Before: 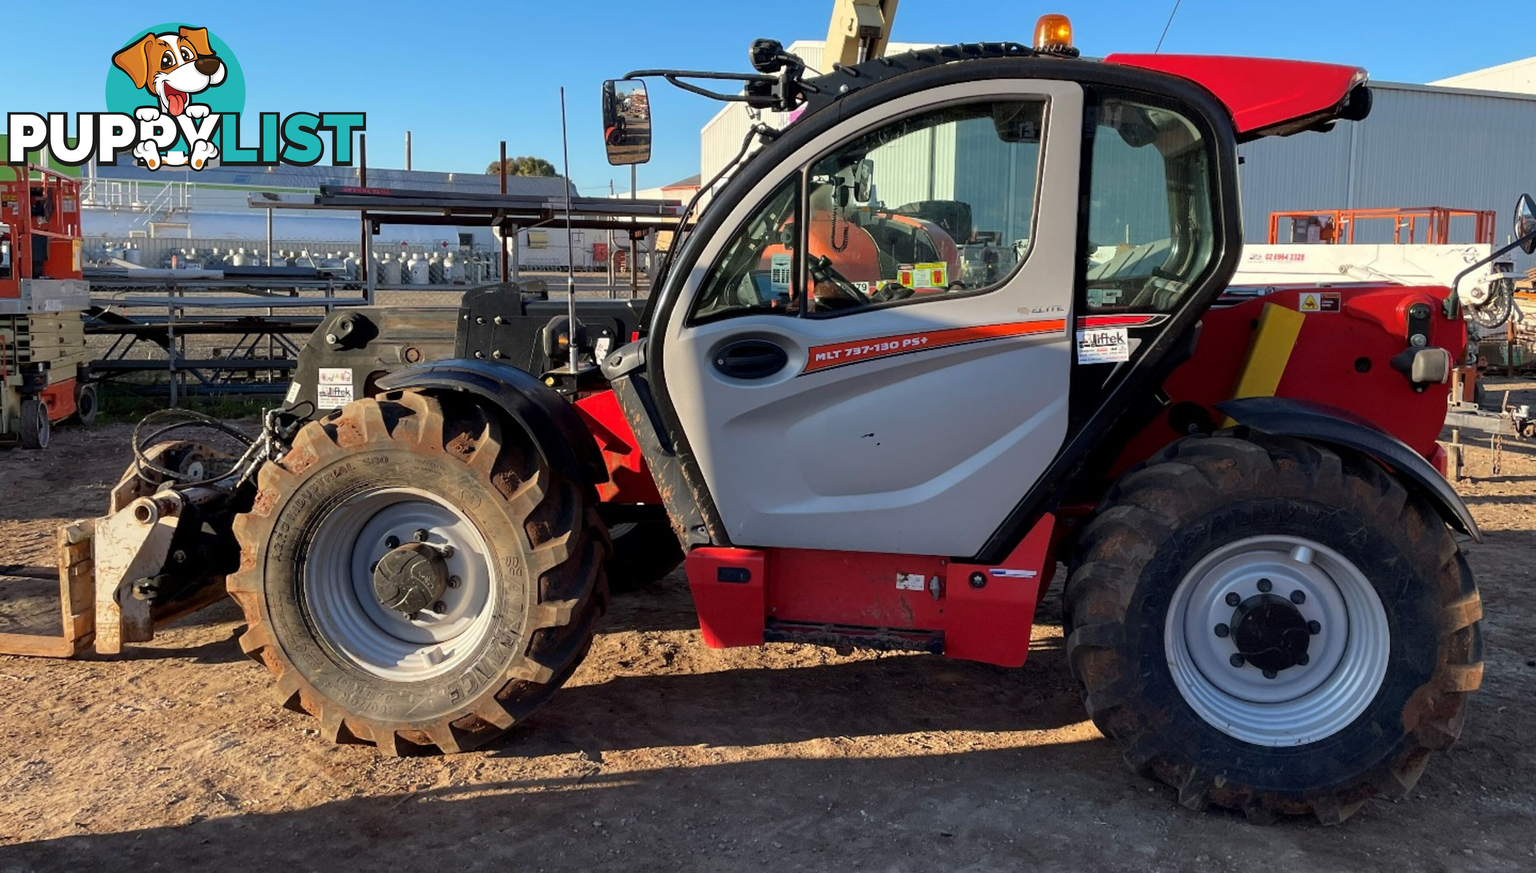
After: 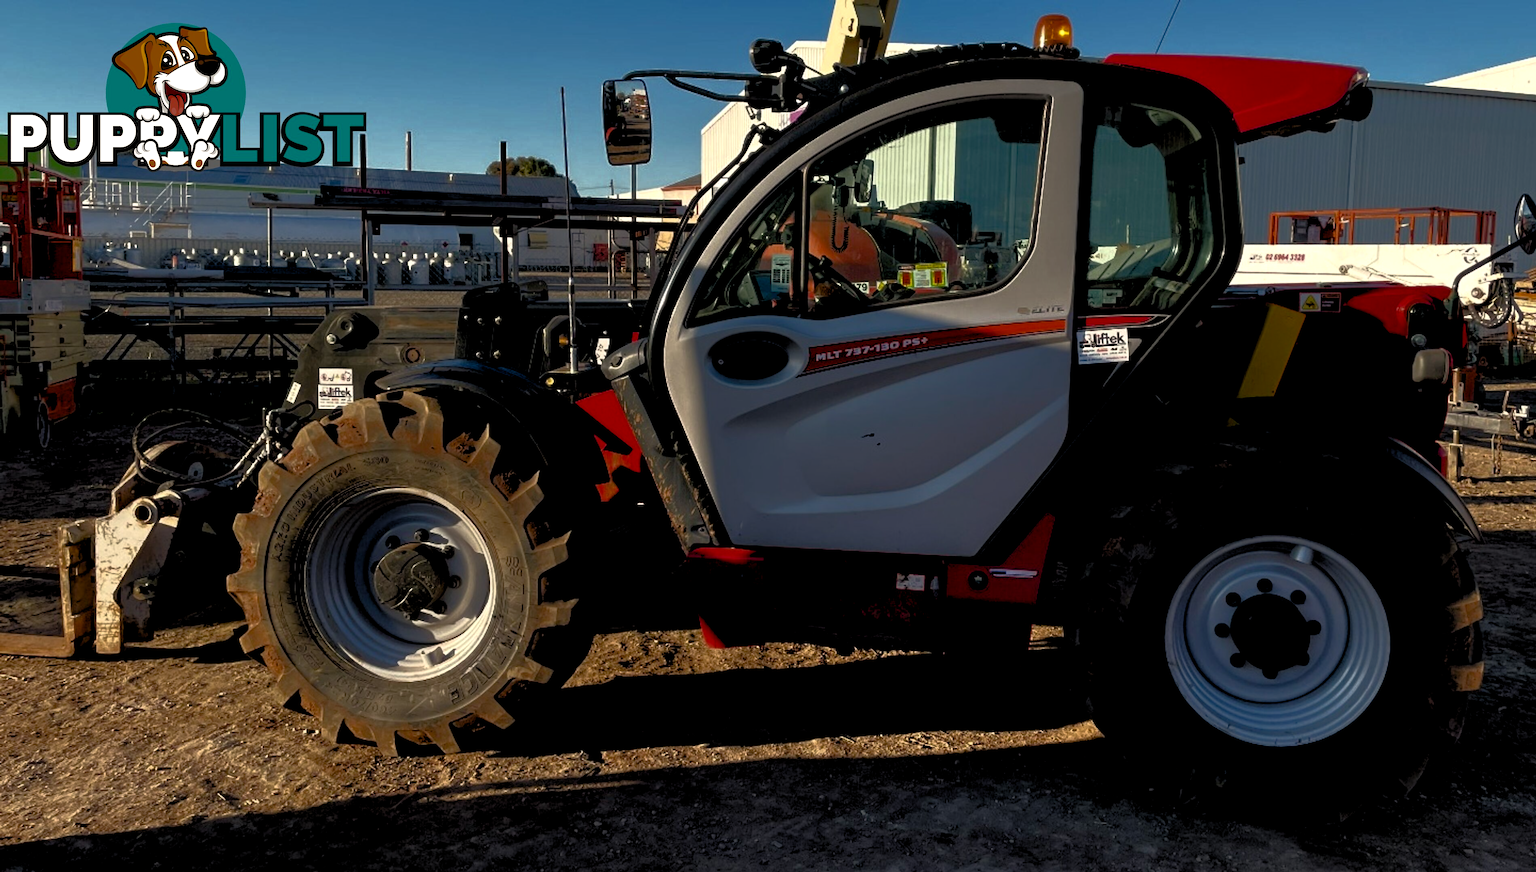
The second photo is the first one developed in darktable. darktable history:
base curve: curves: ch0 [(0, 0) (0.564, 0.291) (0.802, 0.731) (1, 1)]
color balance rgb: shadows lift › chroma 1%, shadows lift › hue 240.84°, highlights gain › chroma 2%, highlights gain › hue 73.2°, global offset › luminance -0.5%, perceptual saturation grading › global saturation 20%, perceptual saturation grading › highlights -25%, perceptual saturation grading › shadows 50%, global vibrance 15%
rgb levels: levels [[0.034, 0.472, 0.904], [0, 0.5, 1], [0, 0.5, 1]]
